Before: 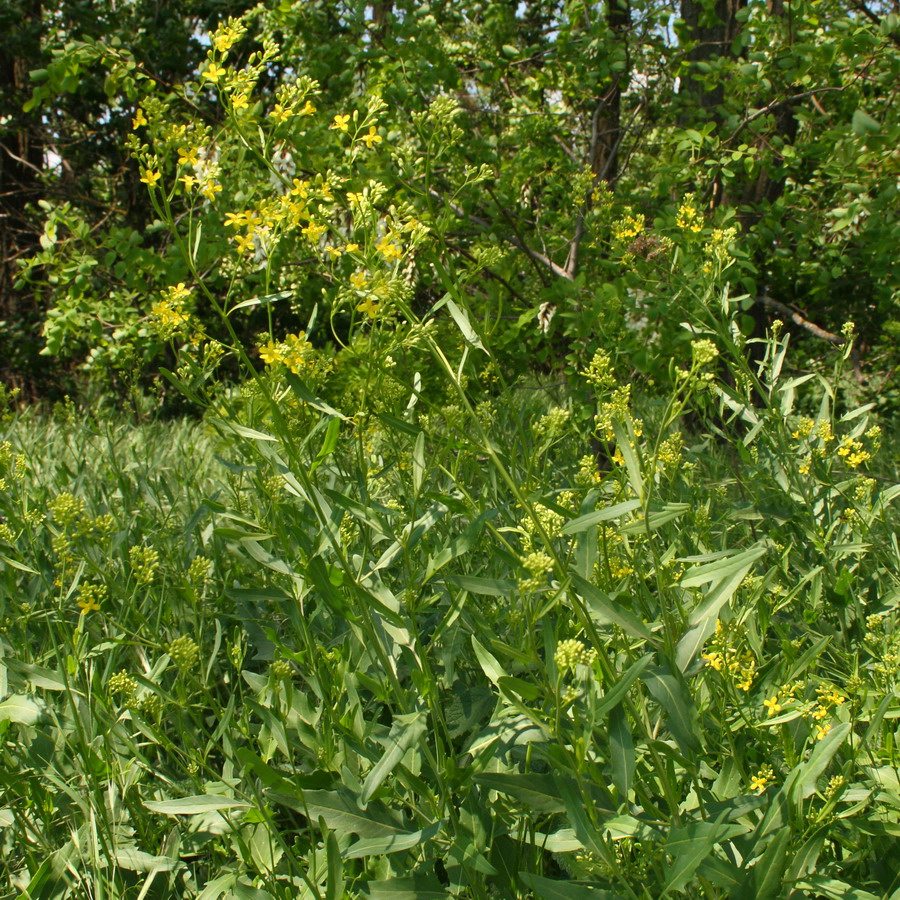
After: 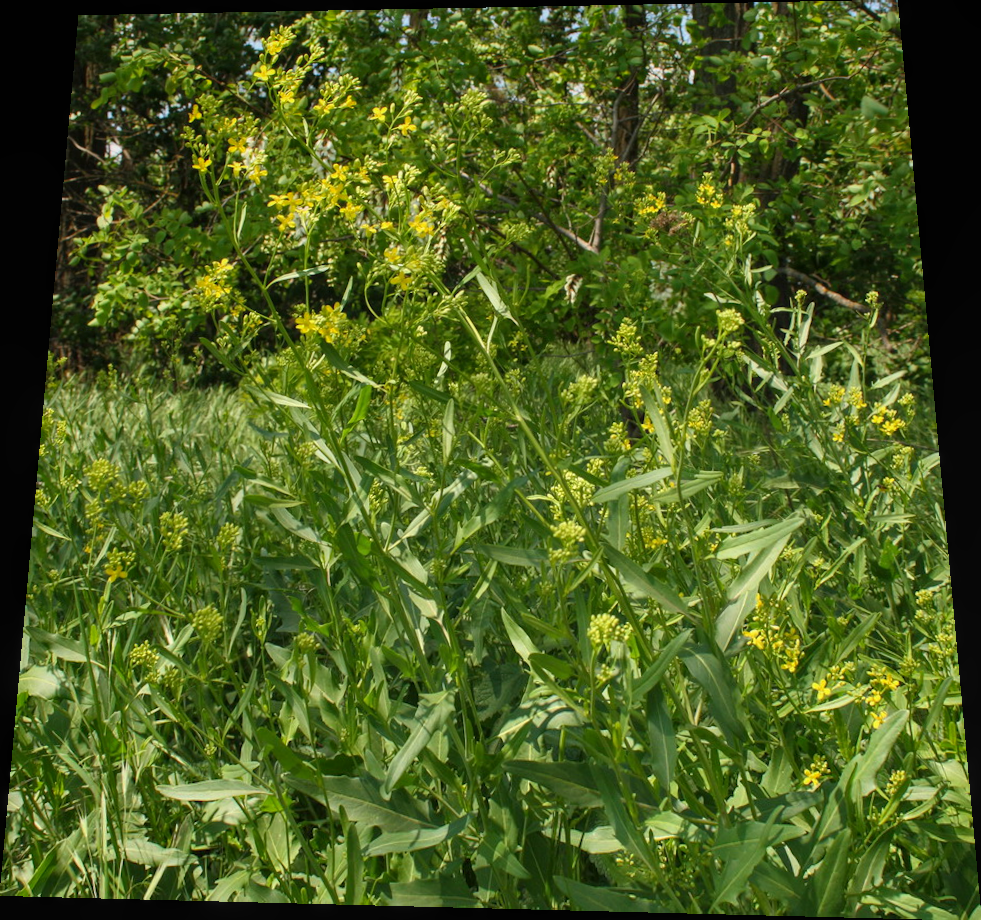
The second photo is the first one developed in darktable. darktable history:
local contrast: detail 110%
rotate and perspective: rotation 0.128°, lens shift (vertical) -0.181, lens shift (horizontal) -0.044, shear 0.001, automatic cropping off
